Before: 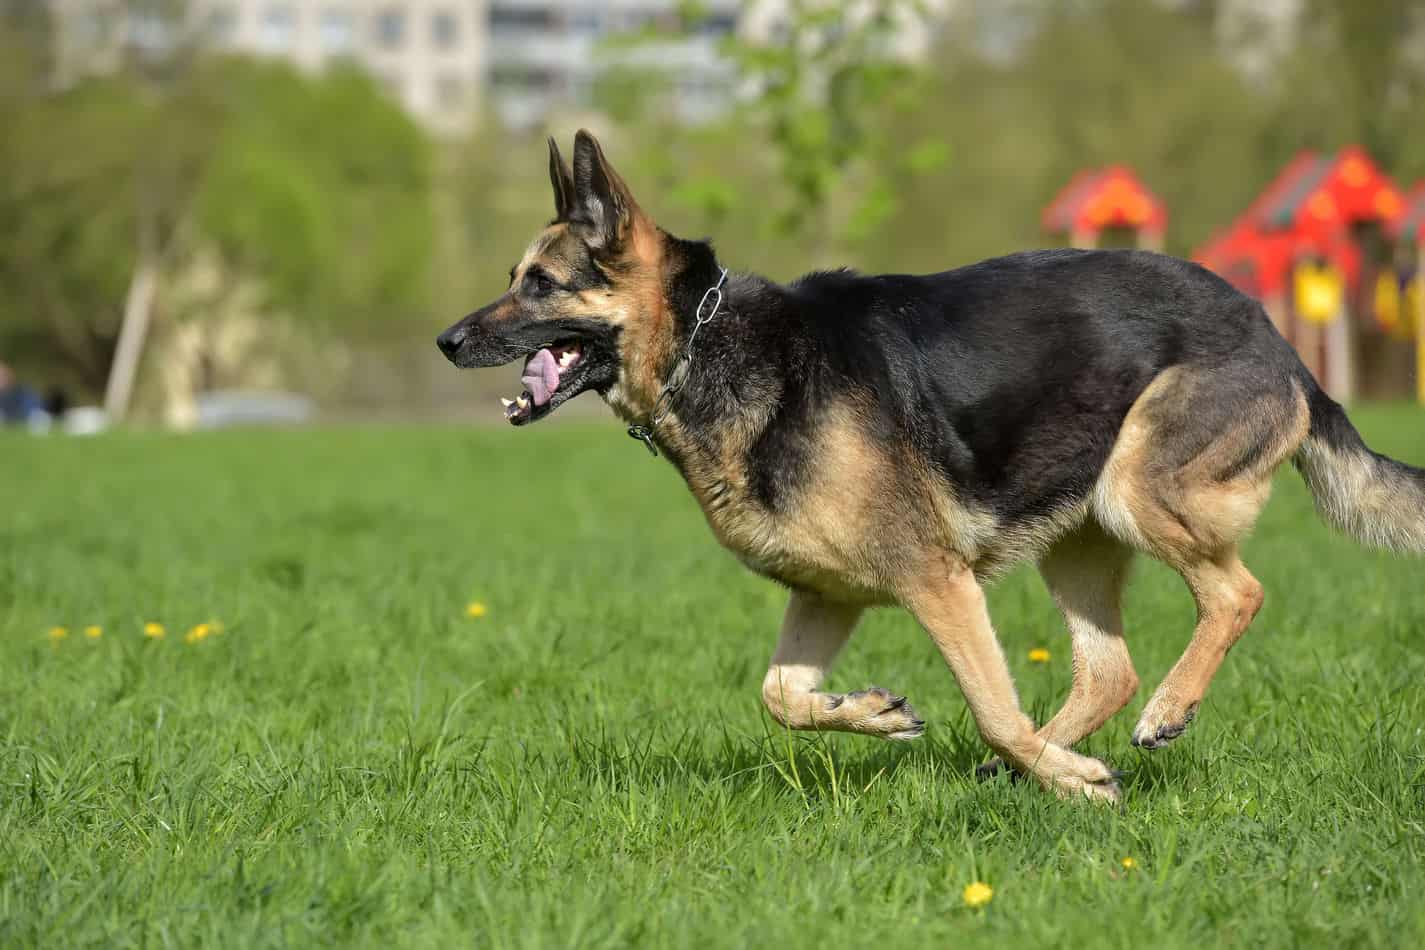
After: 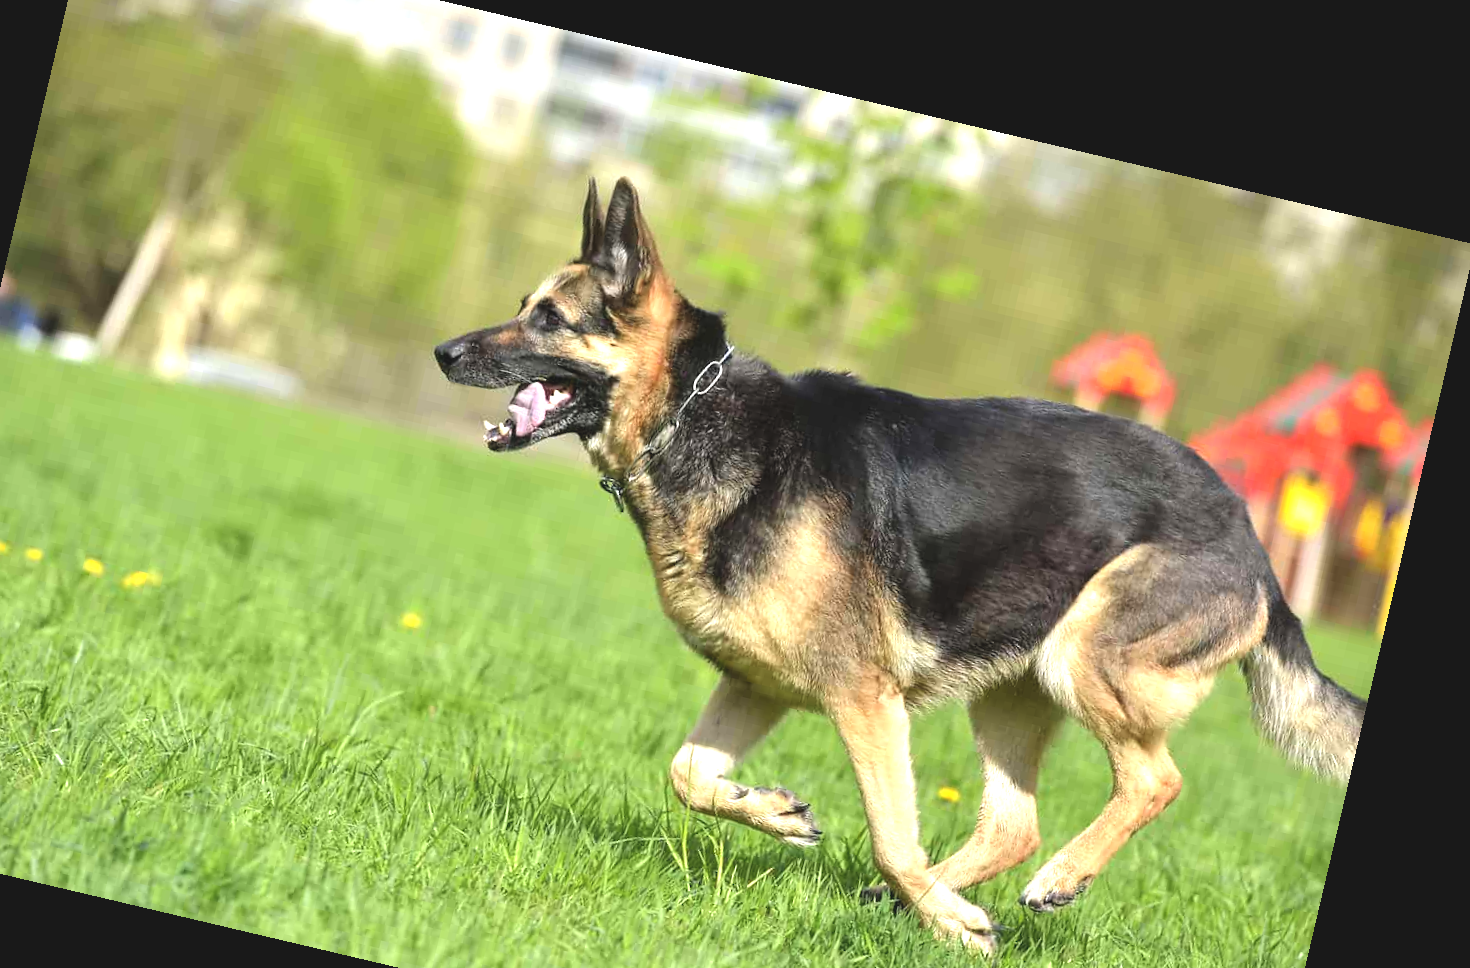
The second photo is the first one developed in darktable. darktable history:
exposure: black level correction -0.005, exposure 1 EV, compensate highlight preservation false
rotate and perspective: rotation 13.27°, automatic cropping off
crop: left 8.155%, top 6.611%, bottom 15.385%
